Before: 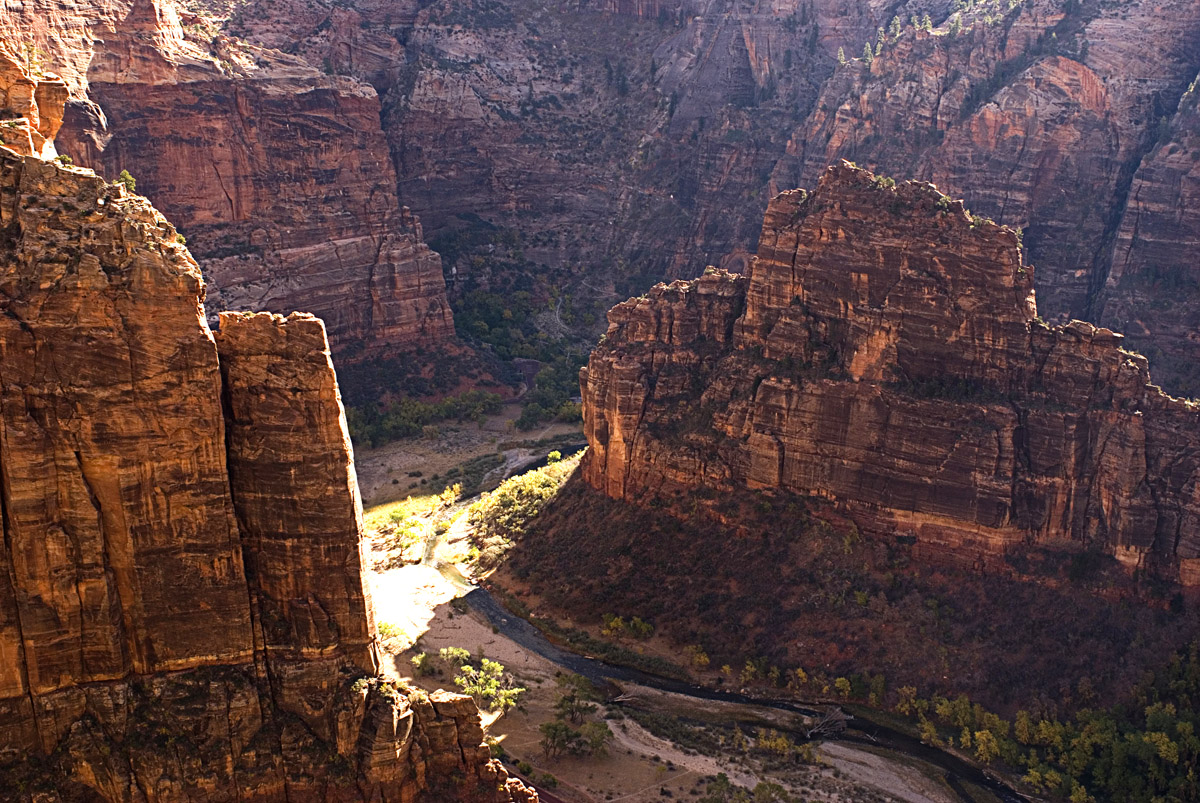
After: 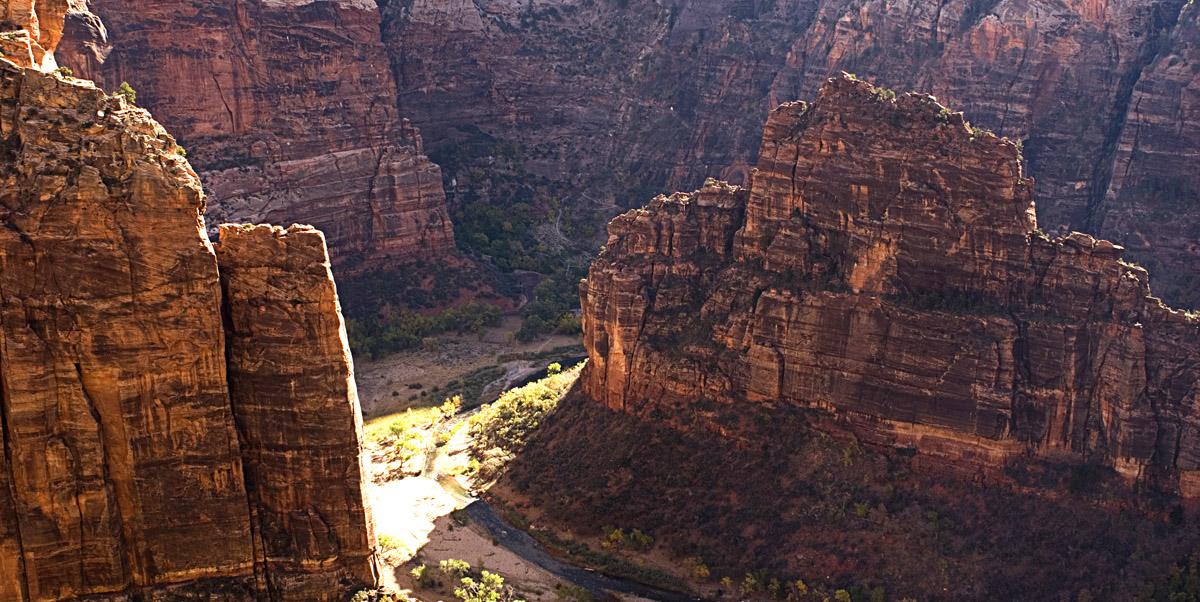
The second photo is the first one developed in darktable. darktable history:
crop: top 11.033%, bottom 13.919%
